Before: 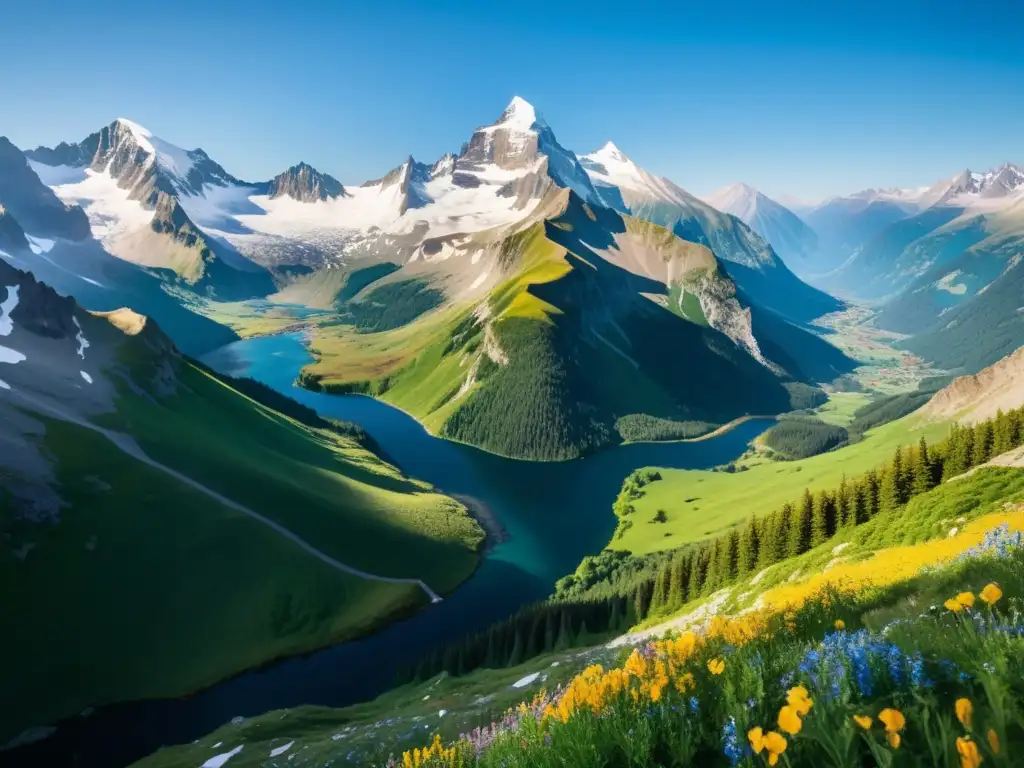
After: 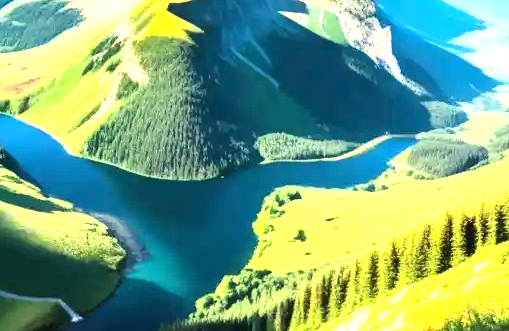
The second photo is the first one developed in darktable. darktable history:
exposure: black level correction 0, exposure 1.56 EV, compensate highlight preservation false
crop: left 35.161%, top 36.666%, right 15.049%, bottom 20.107%
tone curve: curves: ch0 [(0, 0) (0.003, 0.016) (0.011, 0.016) (0.025, 0.016) (0.044, 0.017) (0.069, 0.026) (0.1, 0.044) (0.136, 0.074) (0.177, 0.121) (0.224, 0.183) (0.277, 0.248) (0.335, 0.326) (0.399, 0.413) (0.468, 0.511) (0.543, 0.612) (0.623, 0.717) (0.709, 0.818) (0.801, 0.911) (0.898, 0.979) (1, 1)]
